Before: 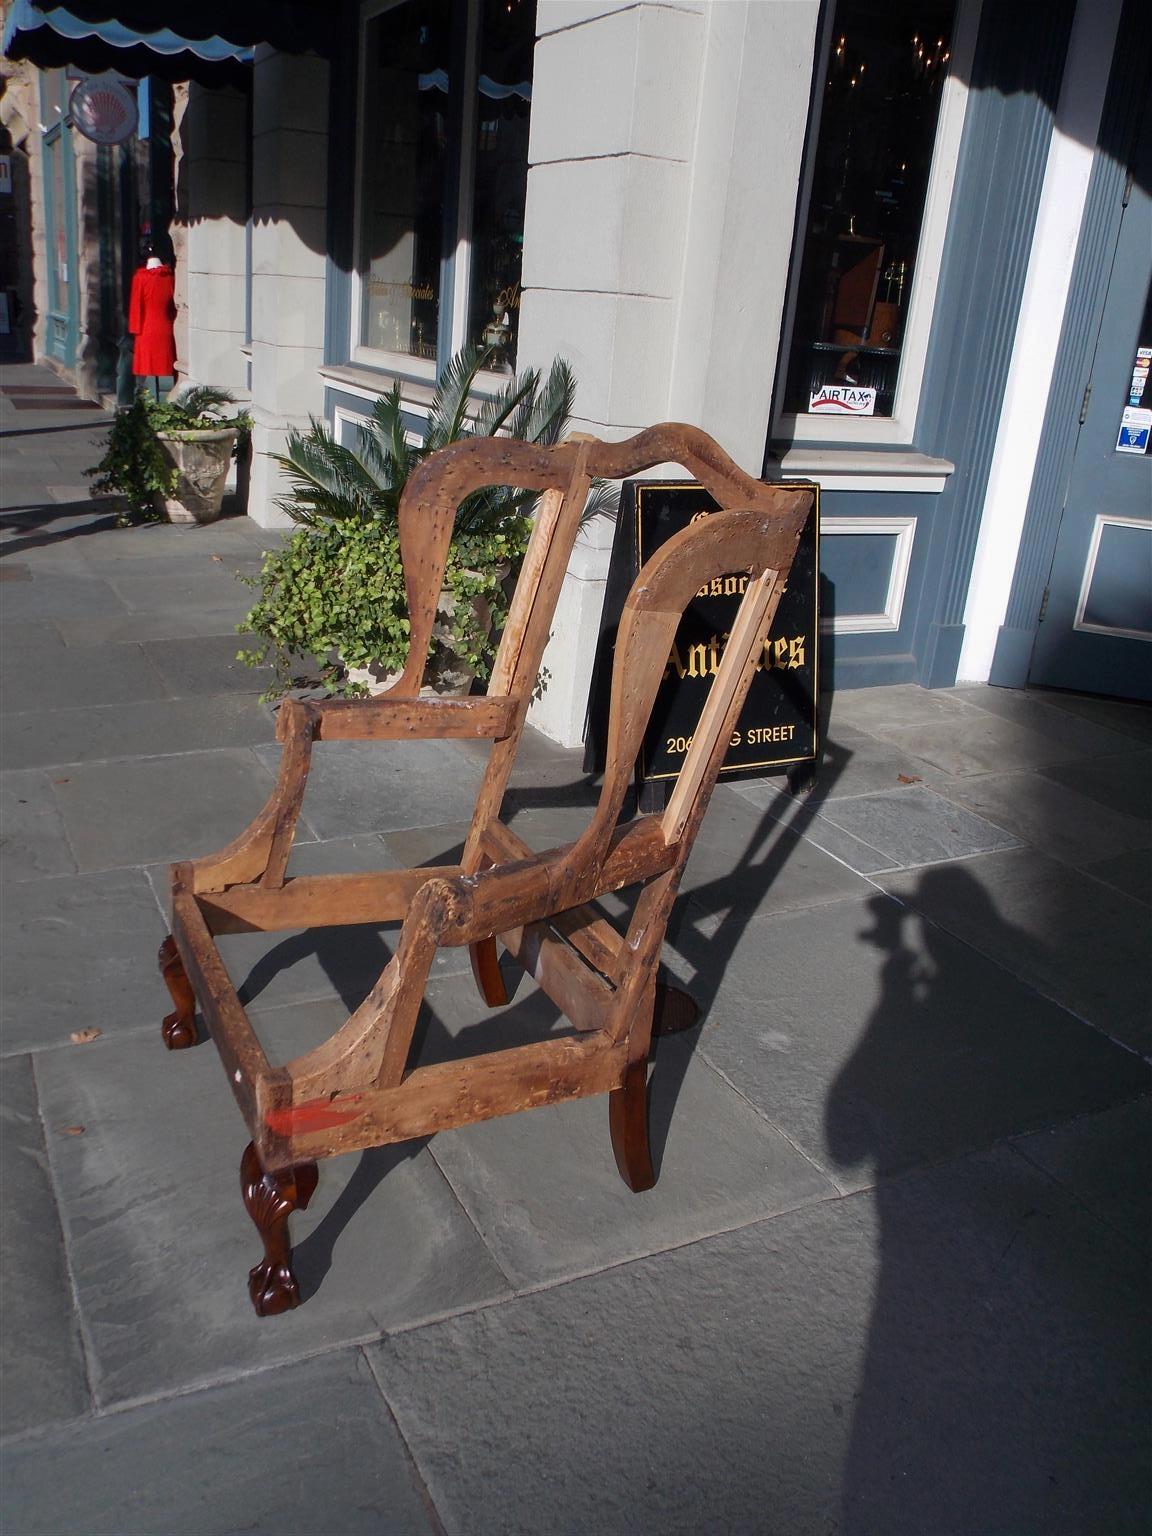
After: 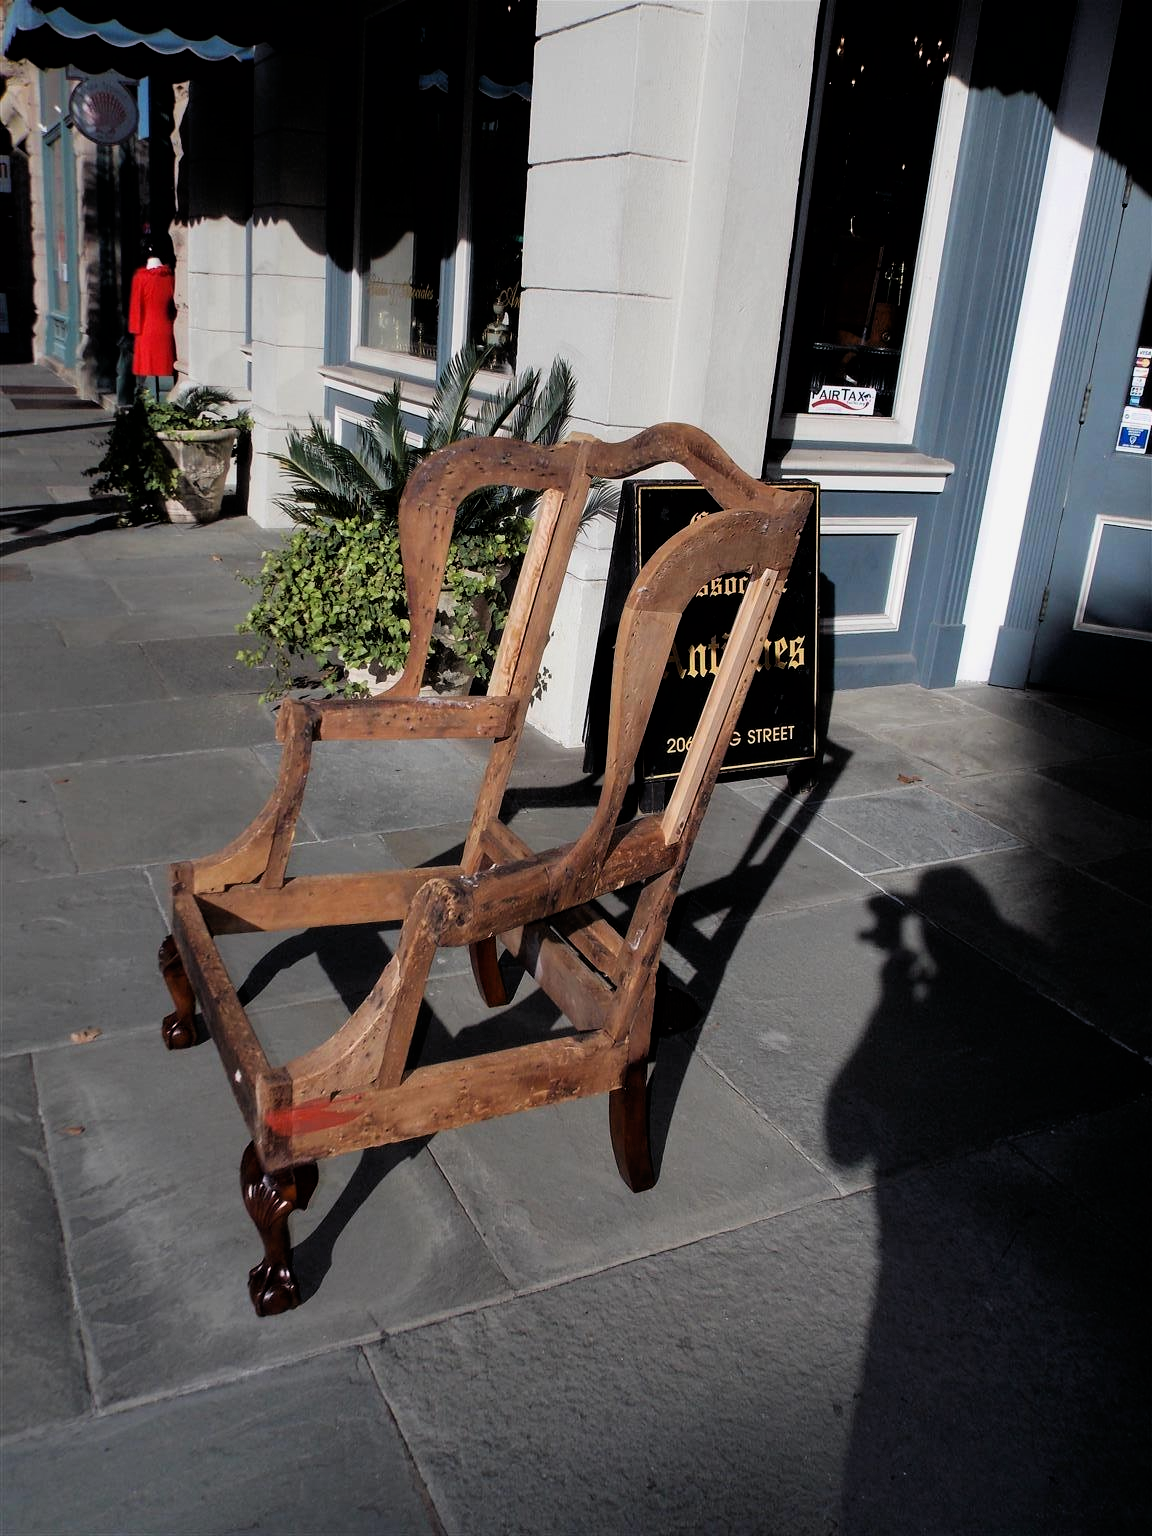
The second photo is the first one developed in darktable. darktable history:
filmic rgb: black relative exposure -4.9 EV, white relative exposure 2.84 EV, hardness 3.7
